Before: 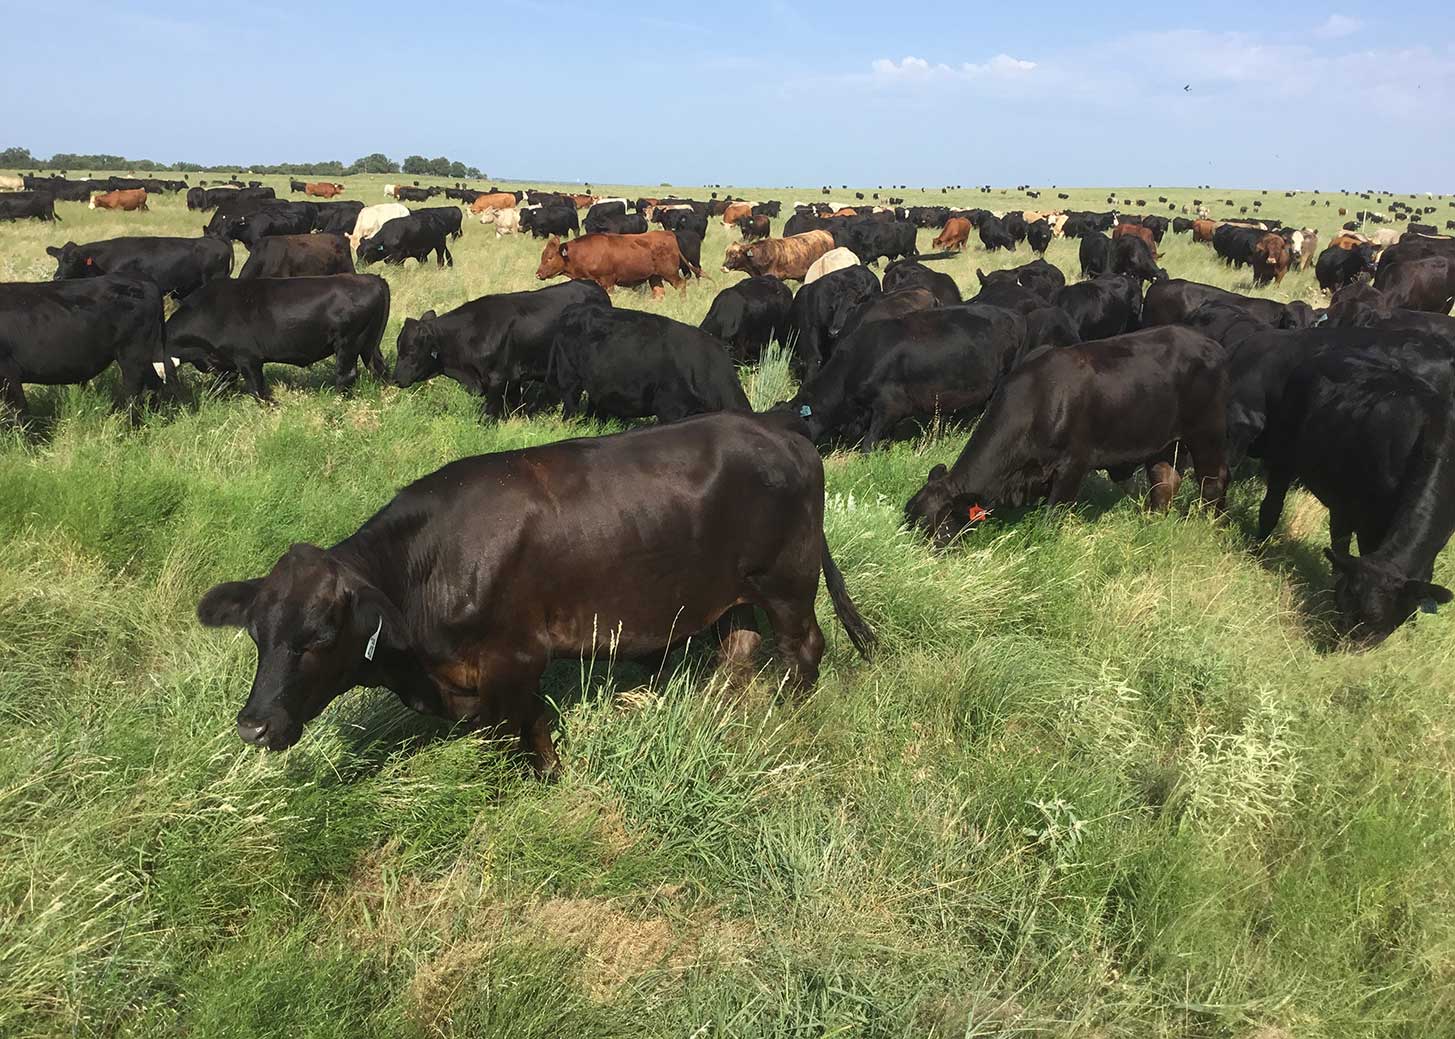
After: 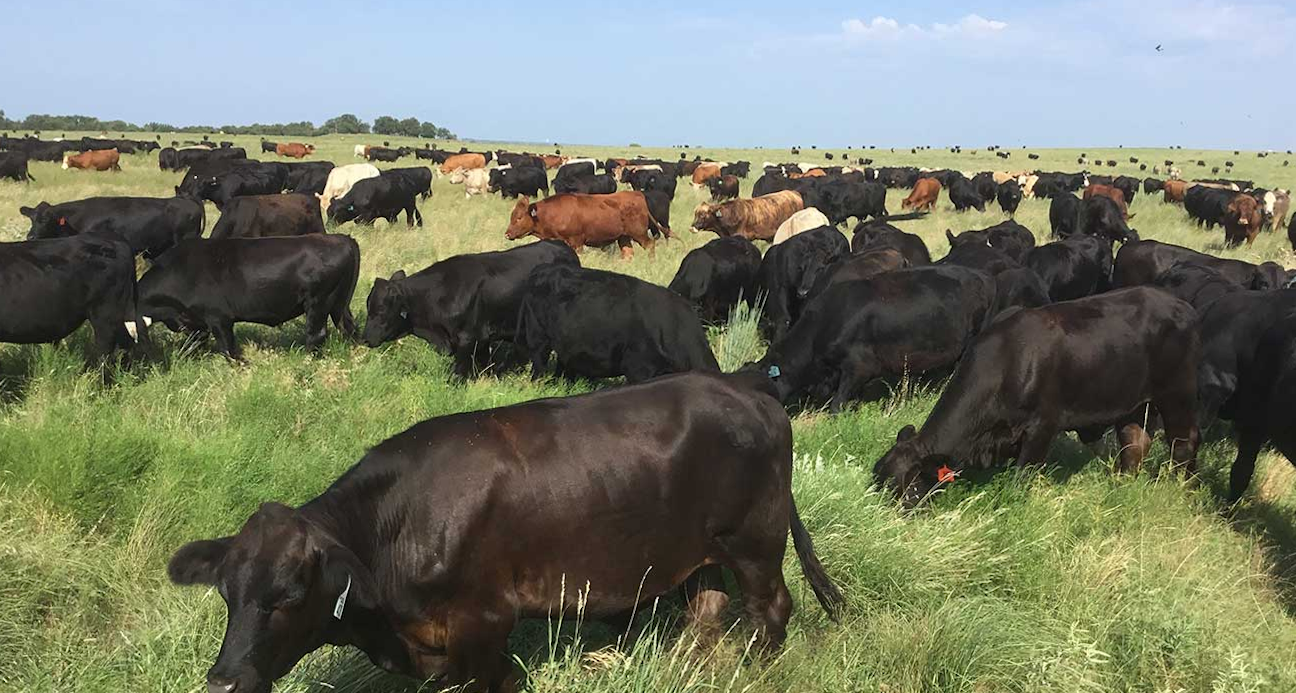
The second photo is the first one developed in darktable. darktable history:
crop: left 1.509%, top 3.452%, right 7.696%, bottom 28.452%
rotate and perspective: rotation 0.192°, lens shift (horizontal) -0.015, crop left 0.005, crop right 0.996, crop top 0.006, crop bottom 0.99
